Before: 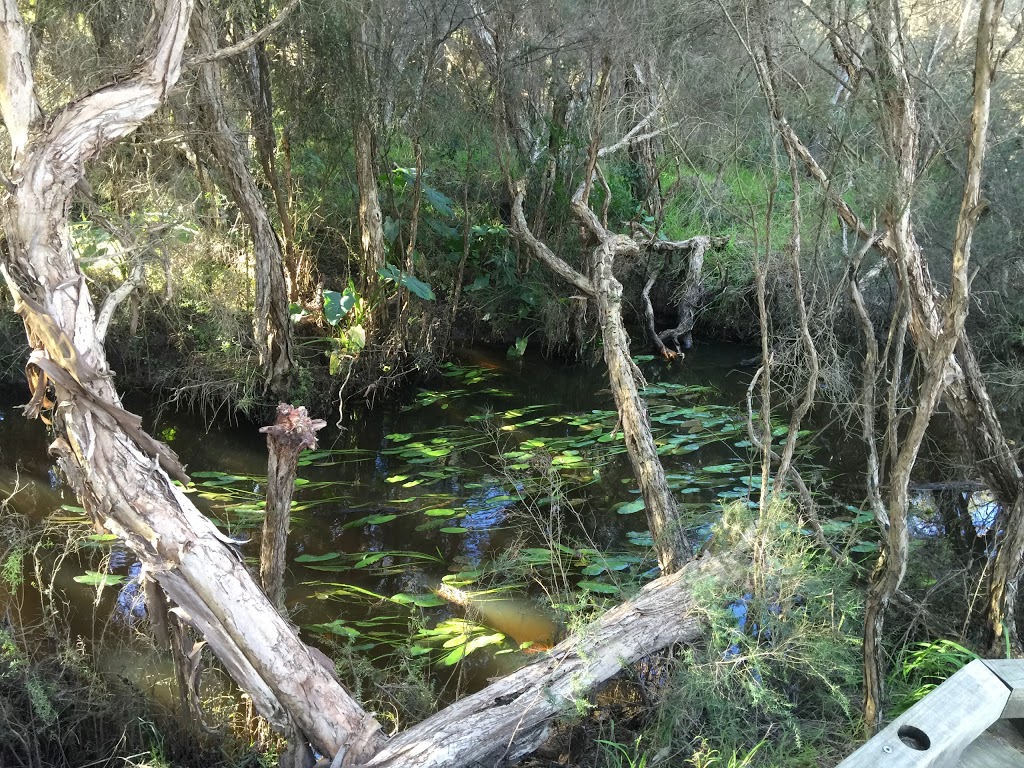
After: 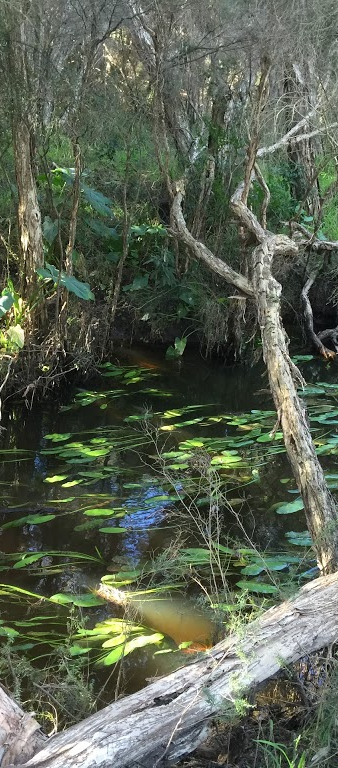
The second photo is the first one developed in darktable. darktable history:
crop: left 33.353%, right 33.58%
